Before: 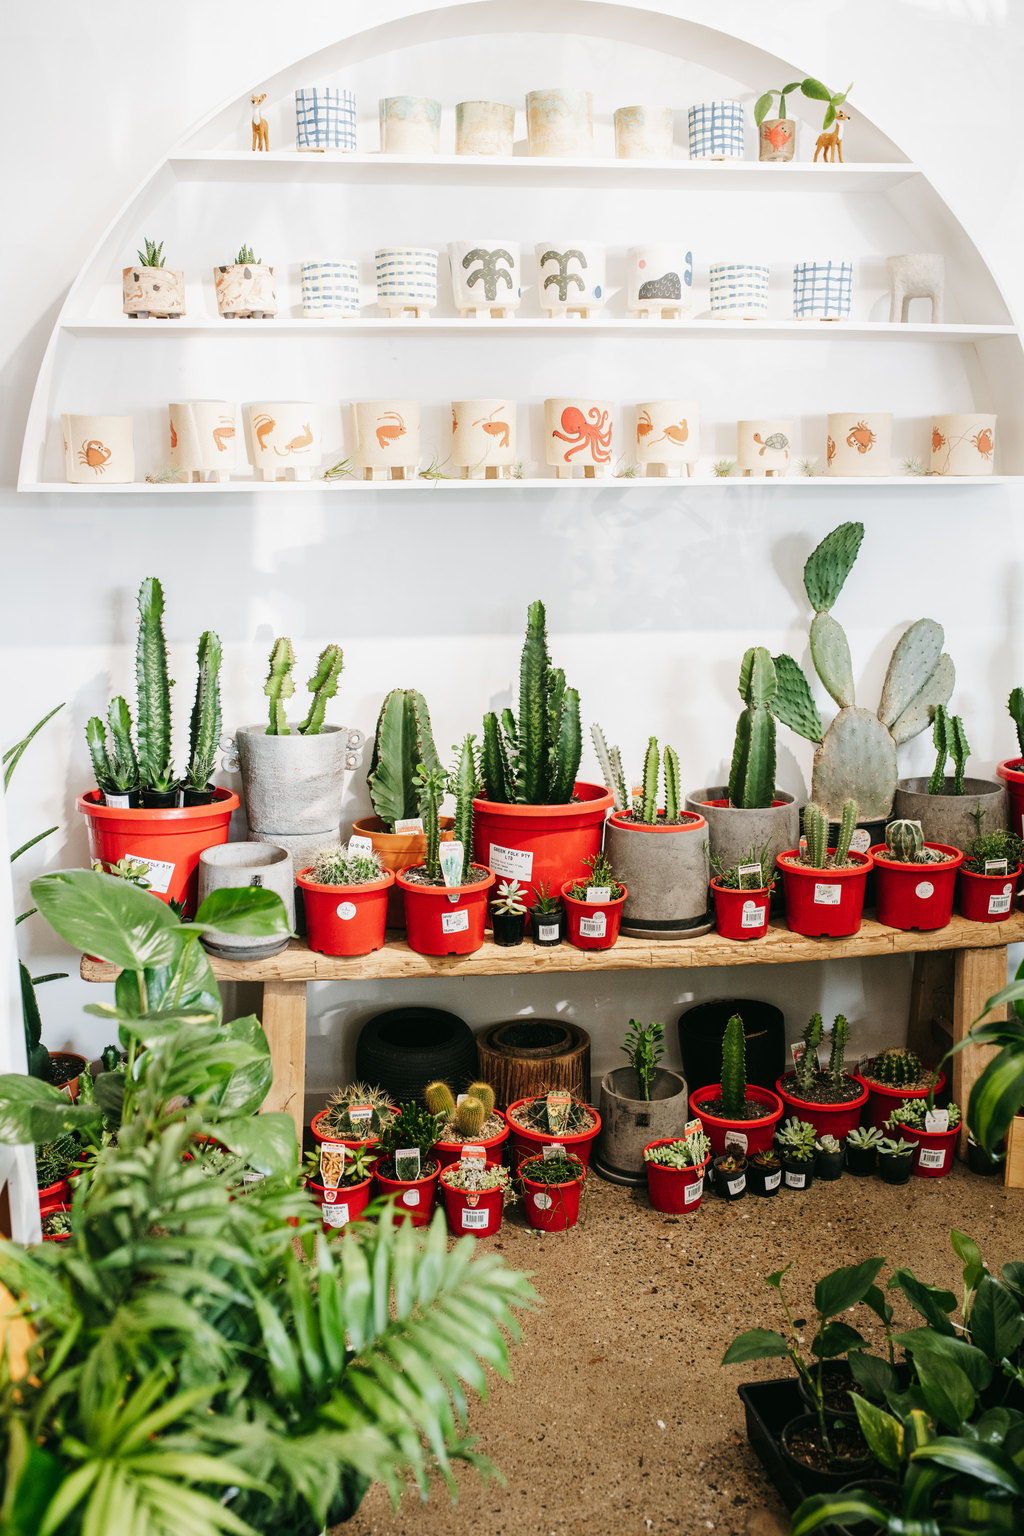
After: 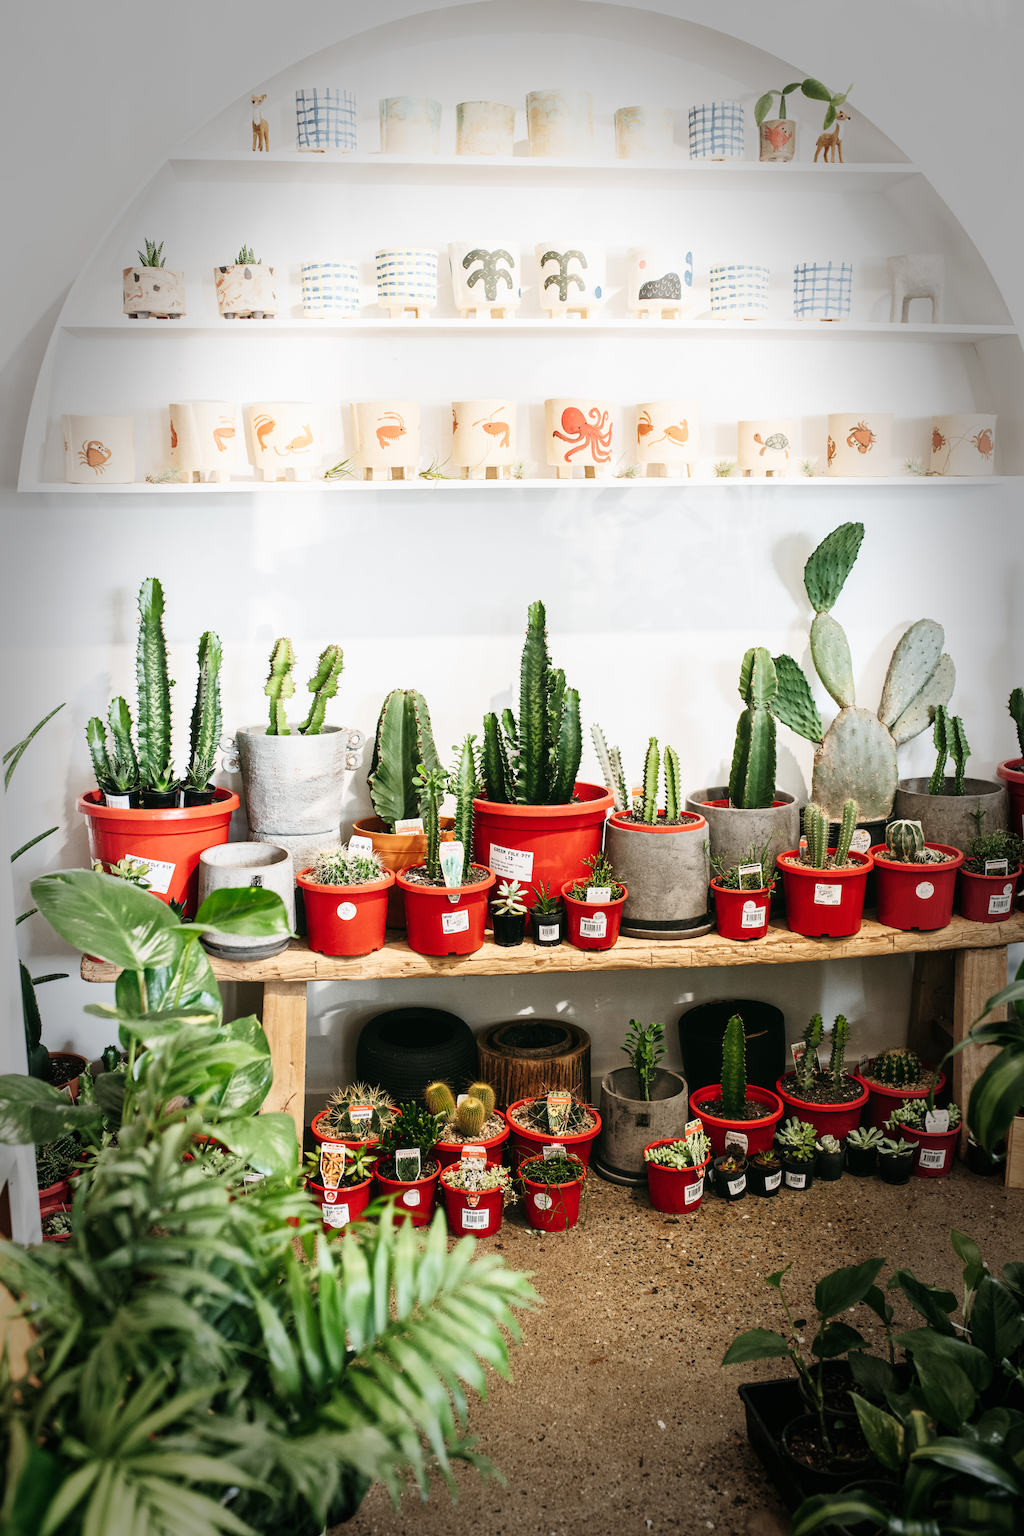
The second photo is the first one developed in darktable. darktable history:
base curve: curves: ch0 [(0, 0) (0.257, 0.25) (0.482, 0.586) (0.757, 0.871) (1, 1)]
vignetting: fall-off start 66.7%, fall-off radius 39.74%, brightness -0.576, saturation -0.258, automatic ratio true, width/height ratio 0.671, dithering 16-bit output
